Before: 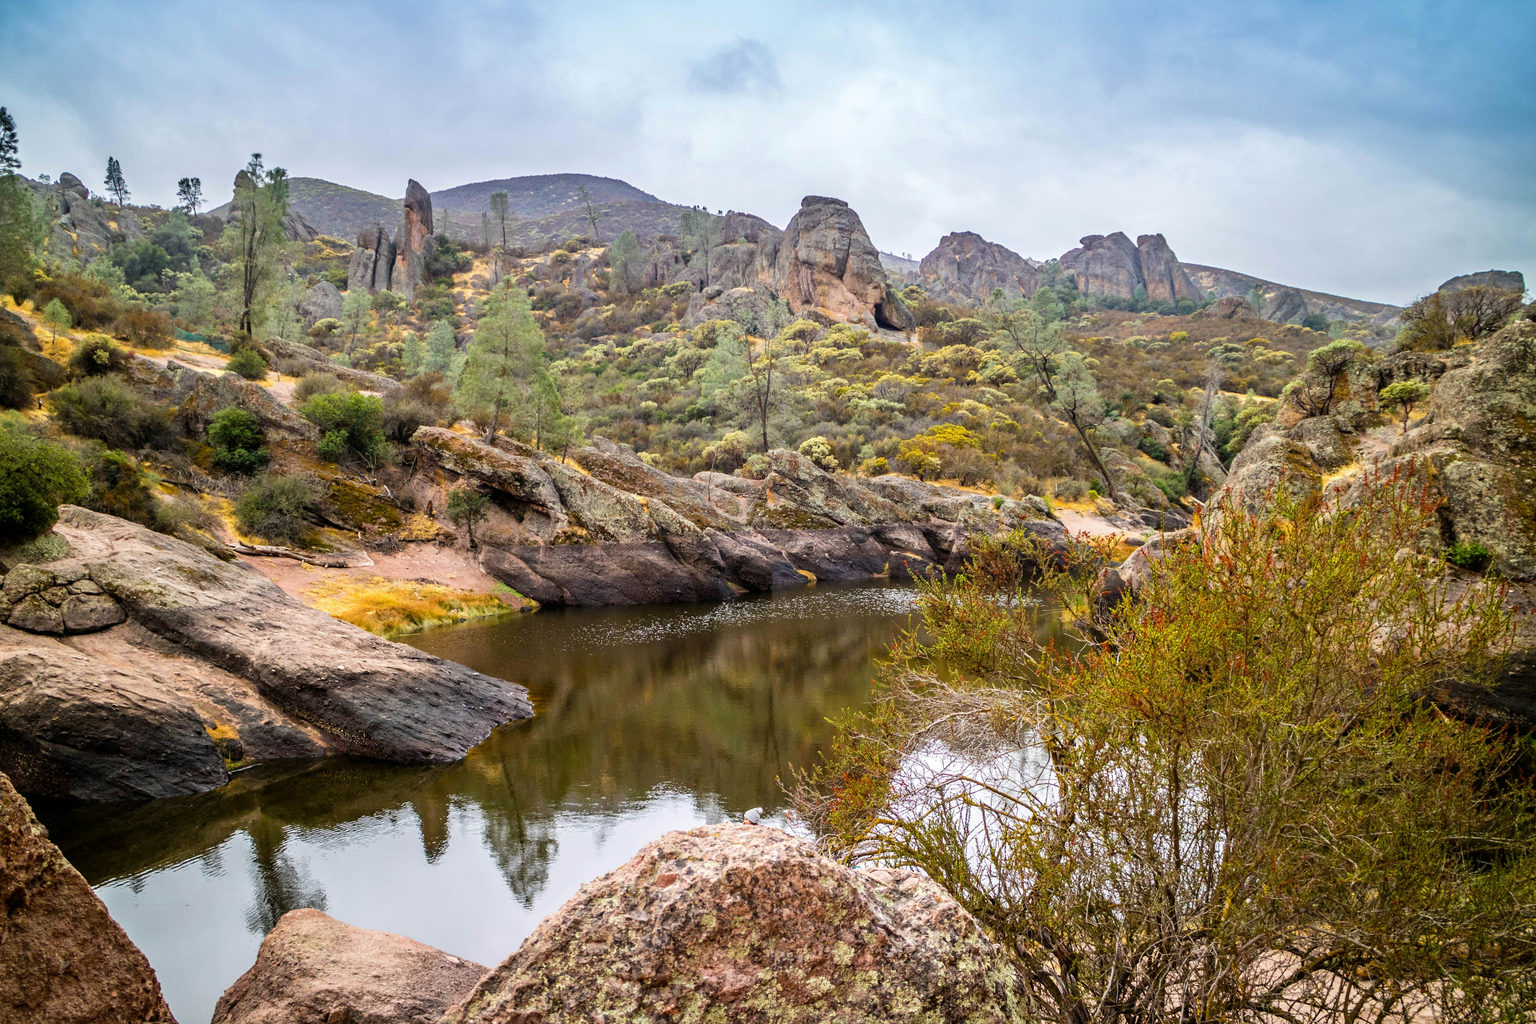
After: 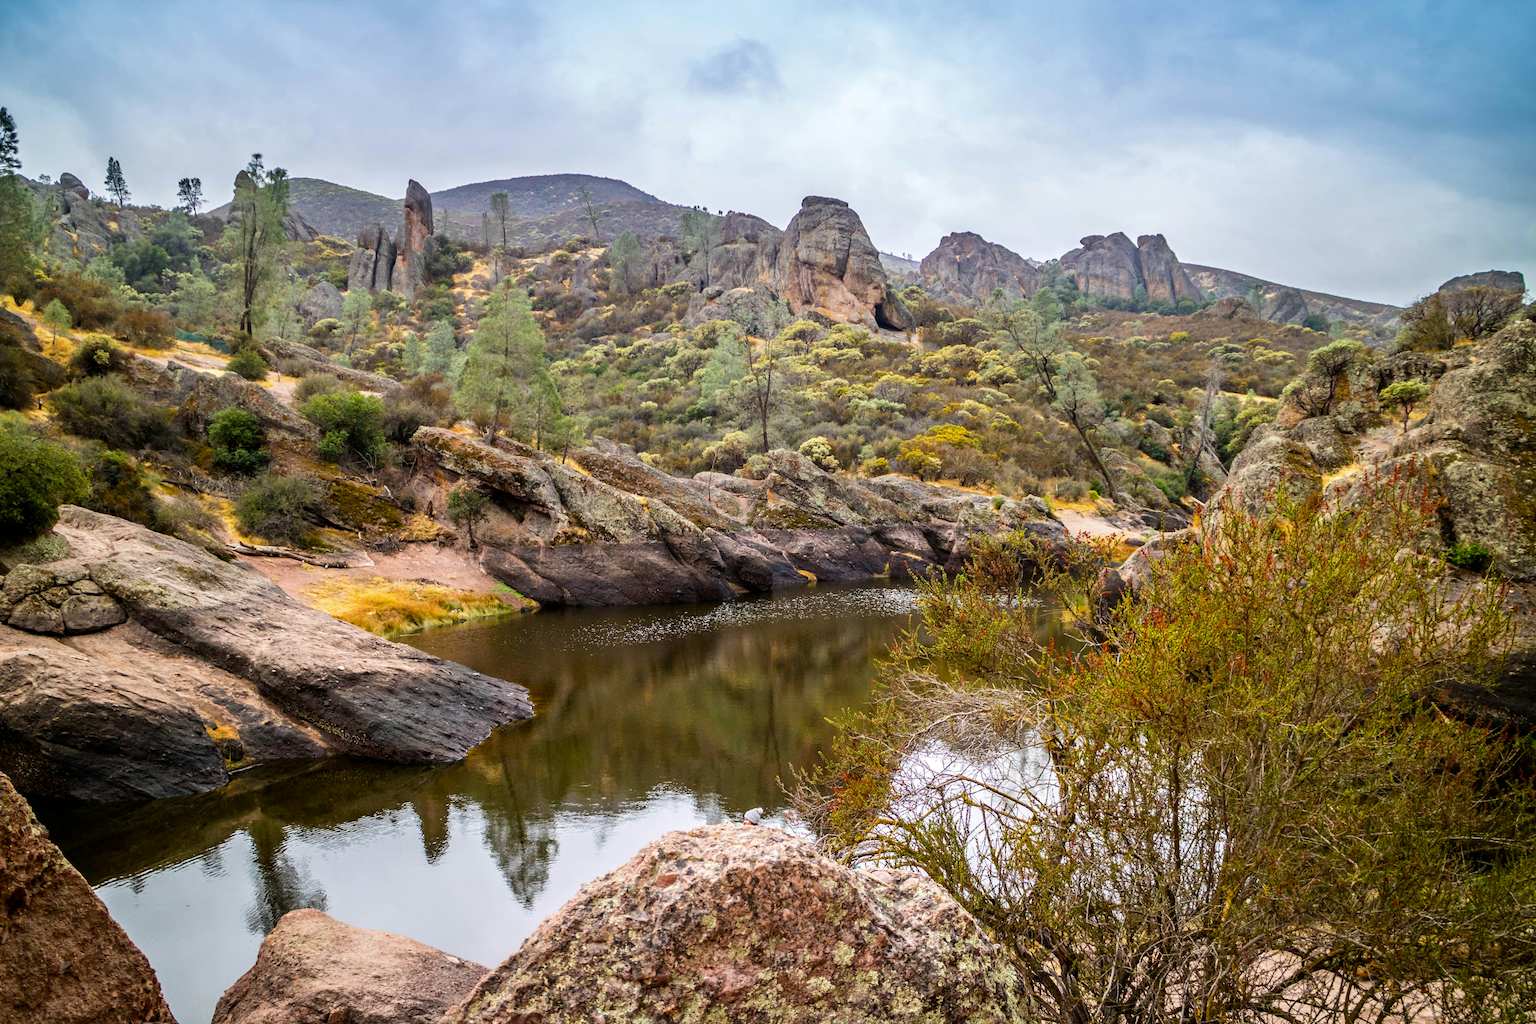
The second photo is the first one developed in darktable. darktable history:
contrast brightness saturation: contrast 0.033, brightness -0.035
